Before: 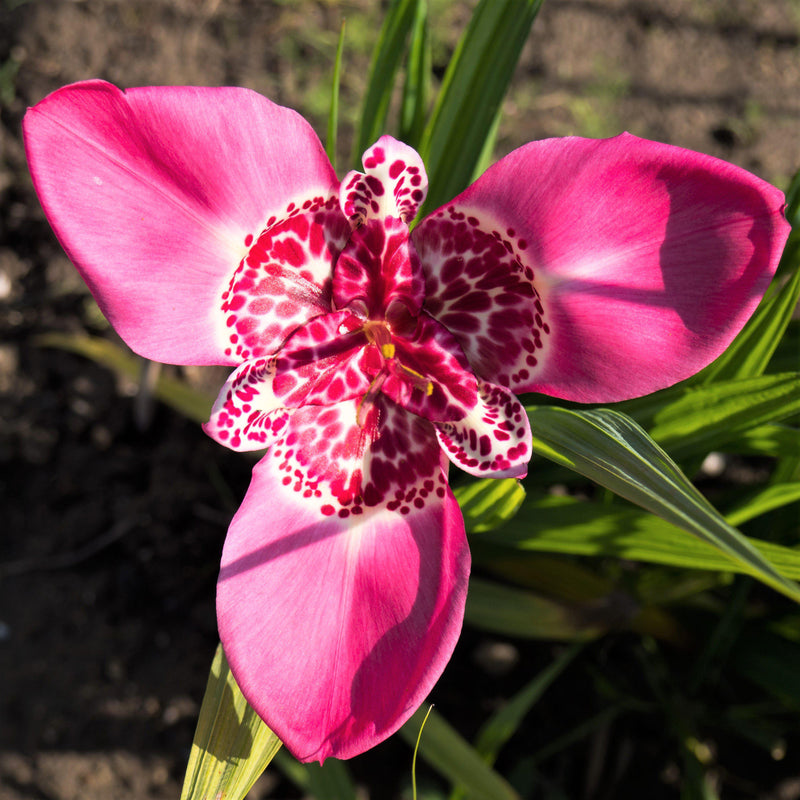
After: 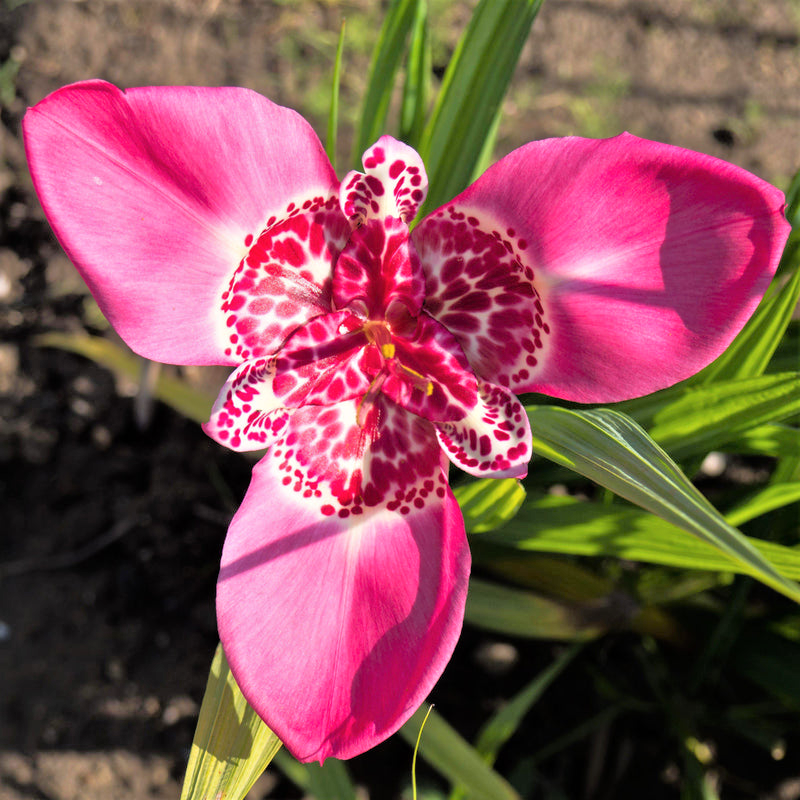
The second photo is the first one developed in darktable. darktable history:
tone equalizer: -7 EV 0.154 EV, -6 EV 0.563 EV, -5 EV 1.14 EV, -4 EV 1.35 EV, -3 EV 1.15 EV, -2 EV 0.6 EV, -1 EV 0.167 EV
